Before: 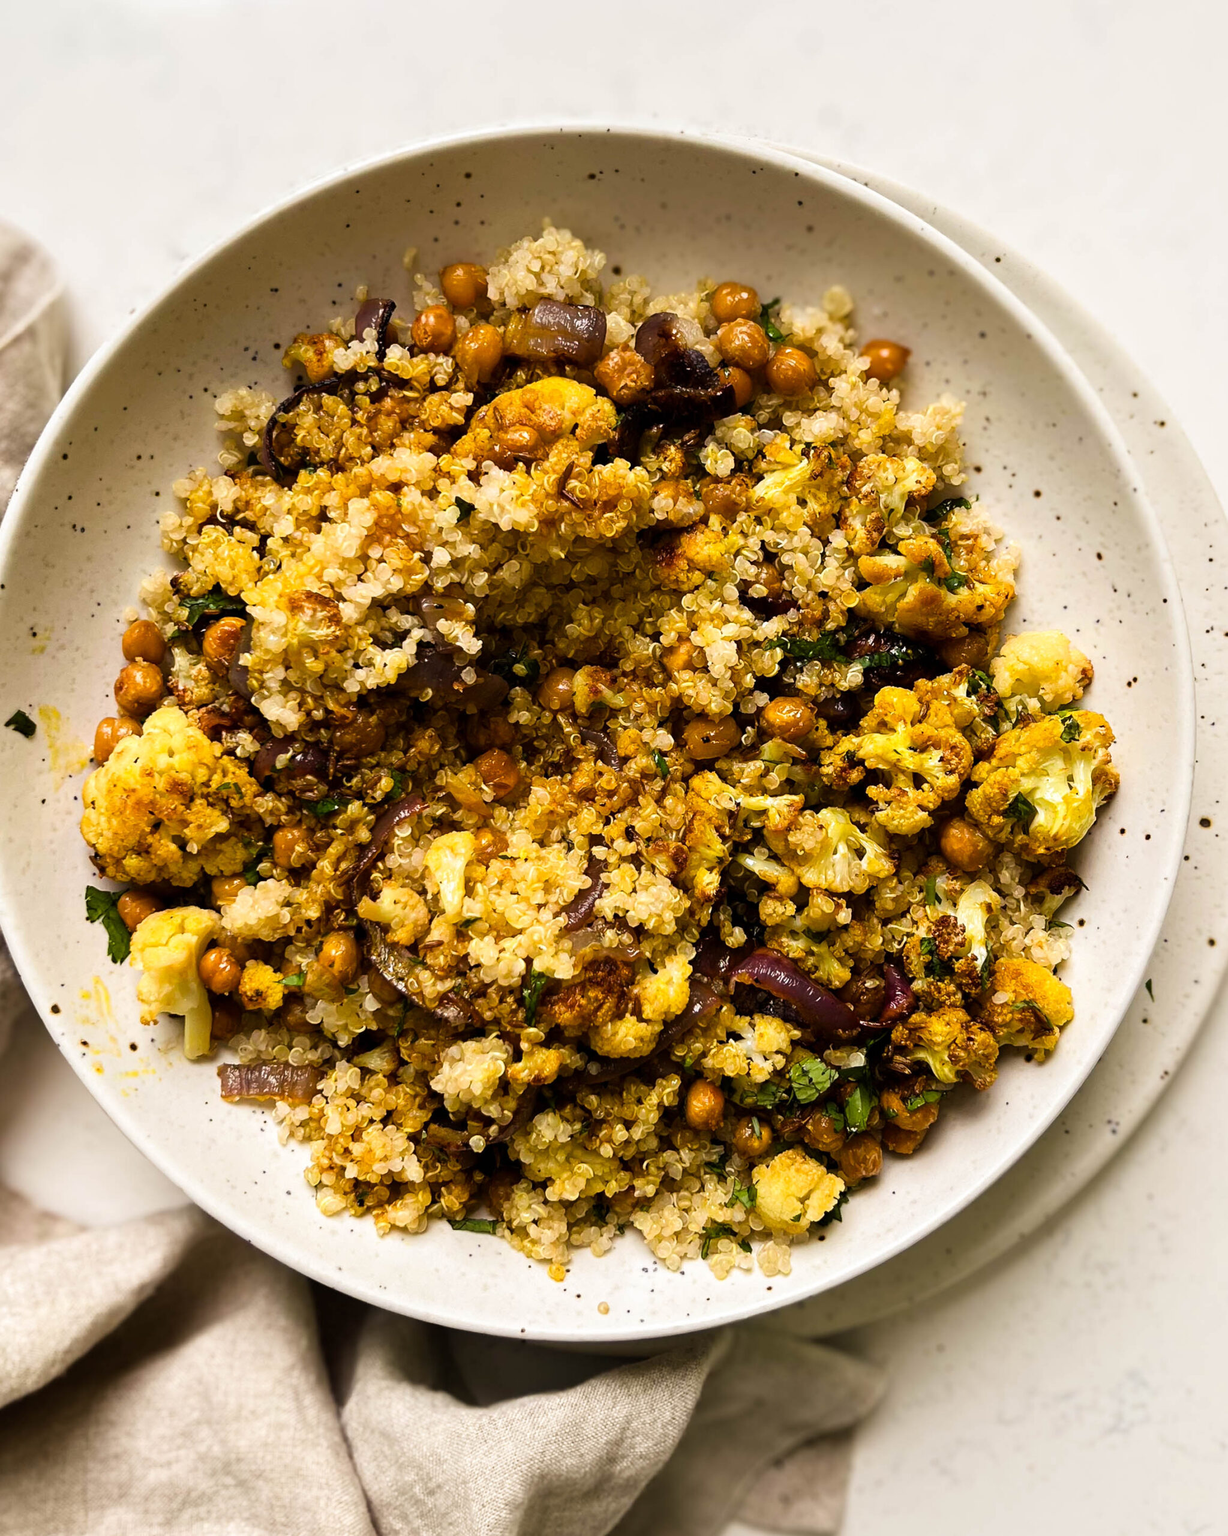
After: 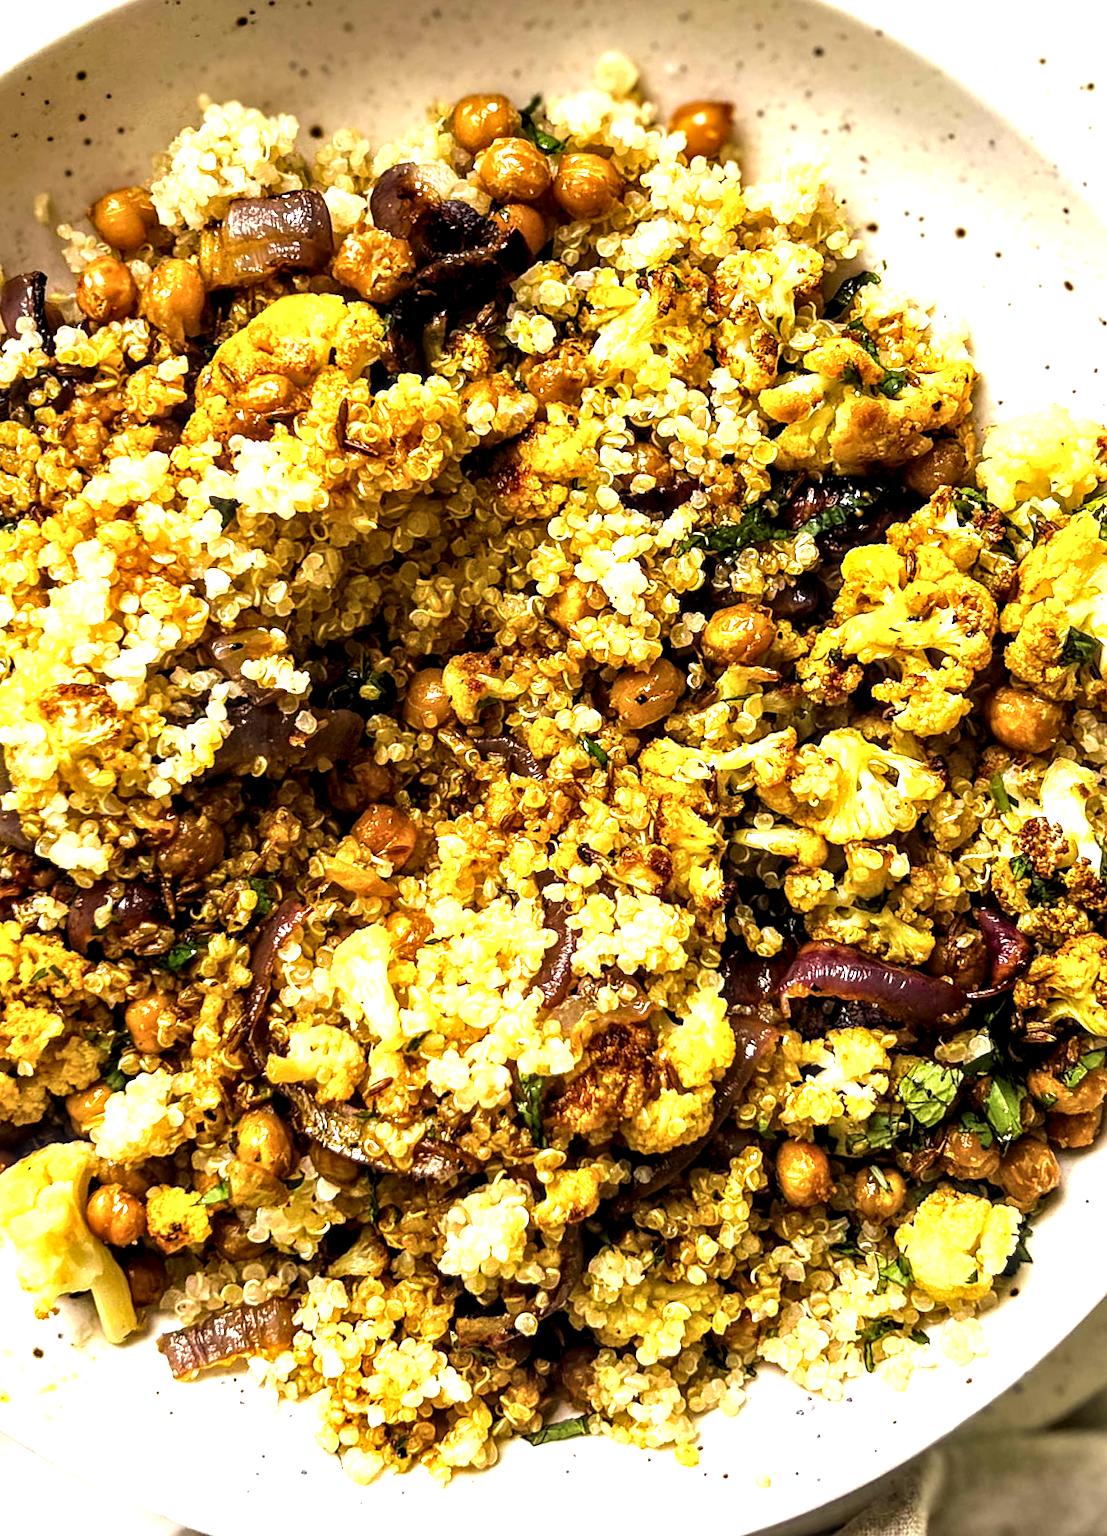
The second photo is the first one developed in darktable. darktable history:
local contrast: highlights 64%, shadows 54%, detail 169%, midtone range 0.51
exposure: exposure 0.991 EV, compensate exposure bias true, compensate highlight preservation false
crop and rotate: angle 19.07°, left 6.93%, right 3.859%, bottom 1.075%
